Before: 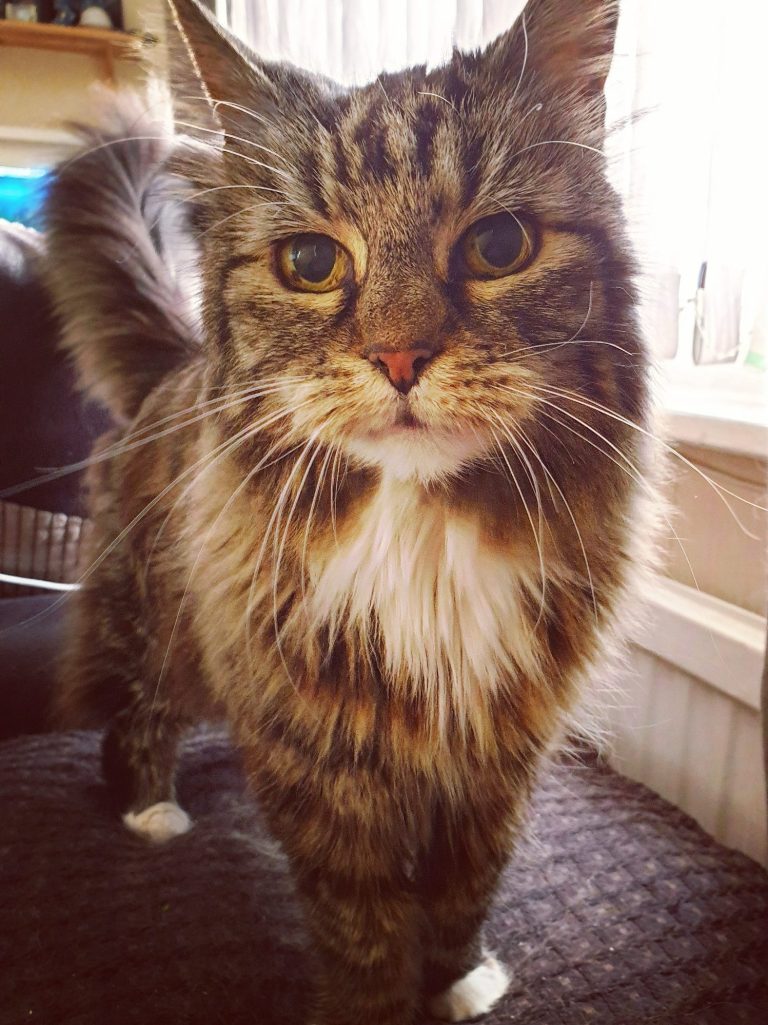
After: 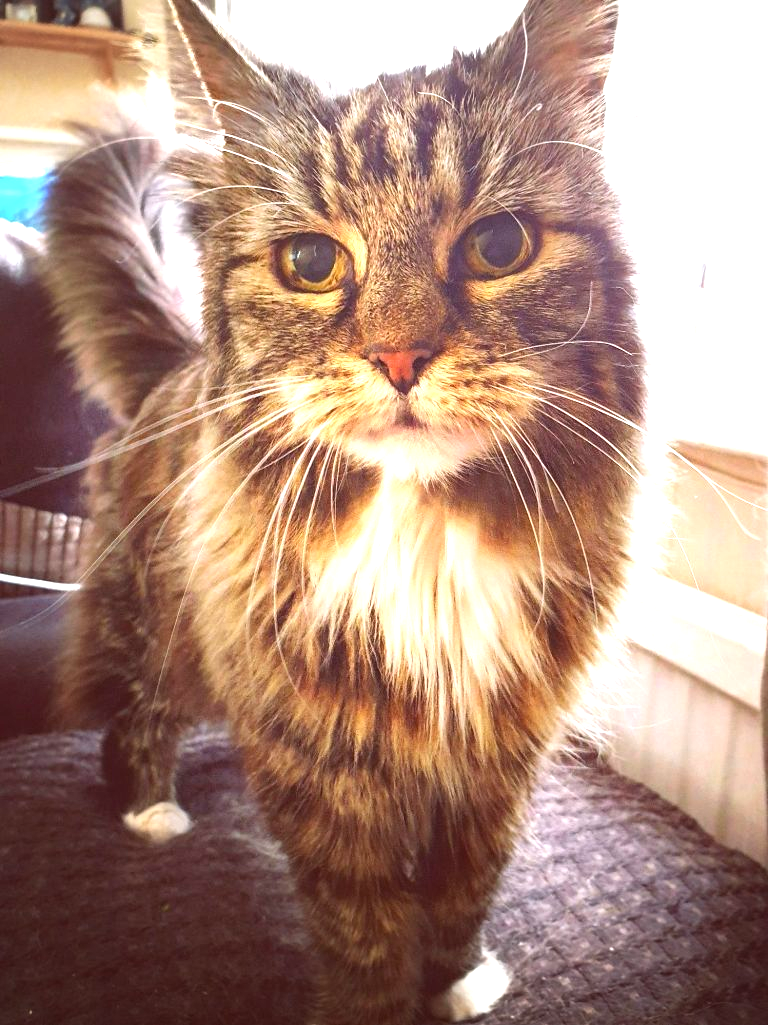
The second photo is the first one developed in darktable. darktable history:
exposure: black level correction 0, exposure 1.2 EV, compensate exposure bias true, compensate highlight preservation false
vignetting: fall-off radius 93.87%
